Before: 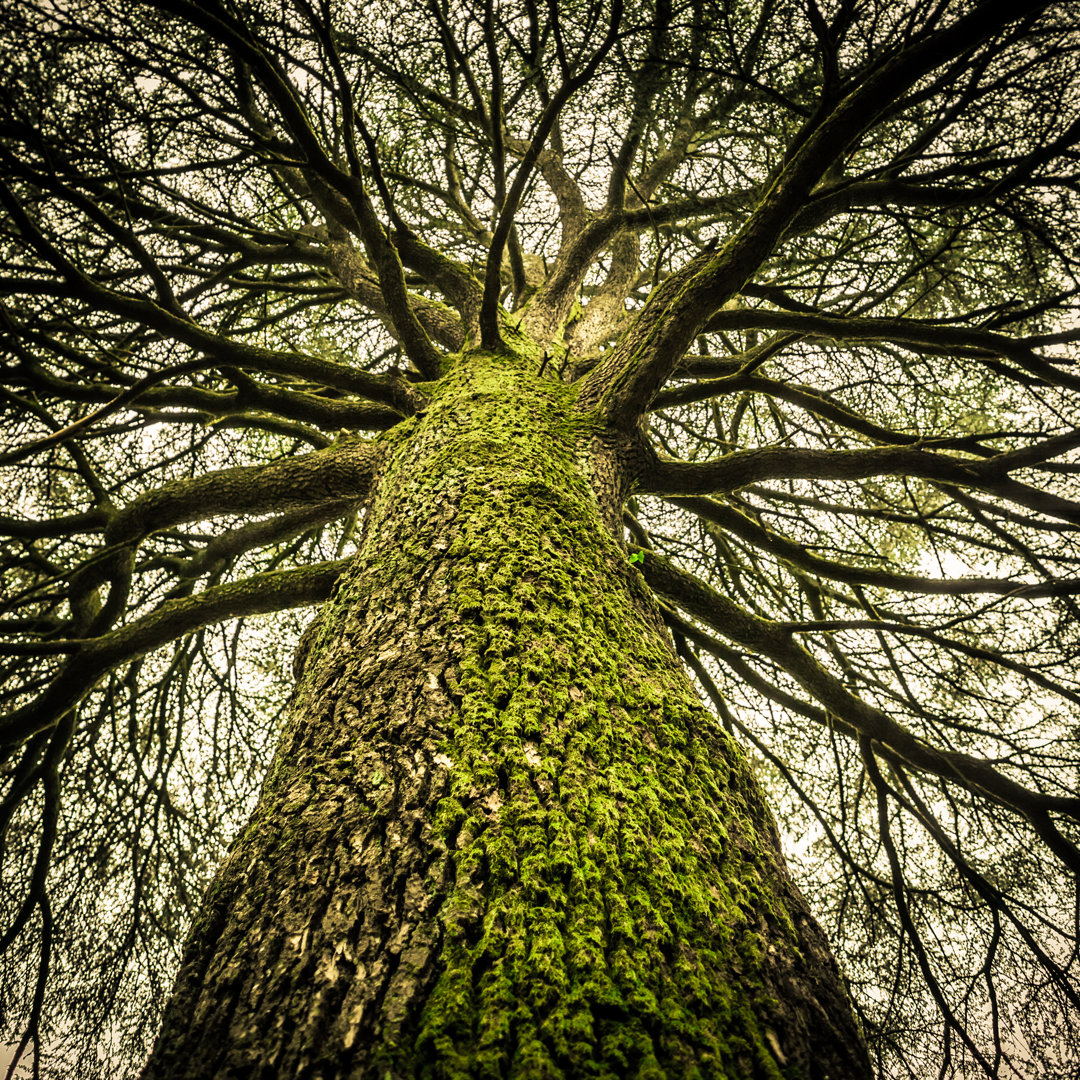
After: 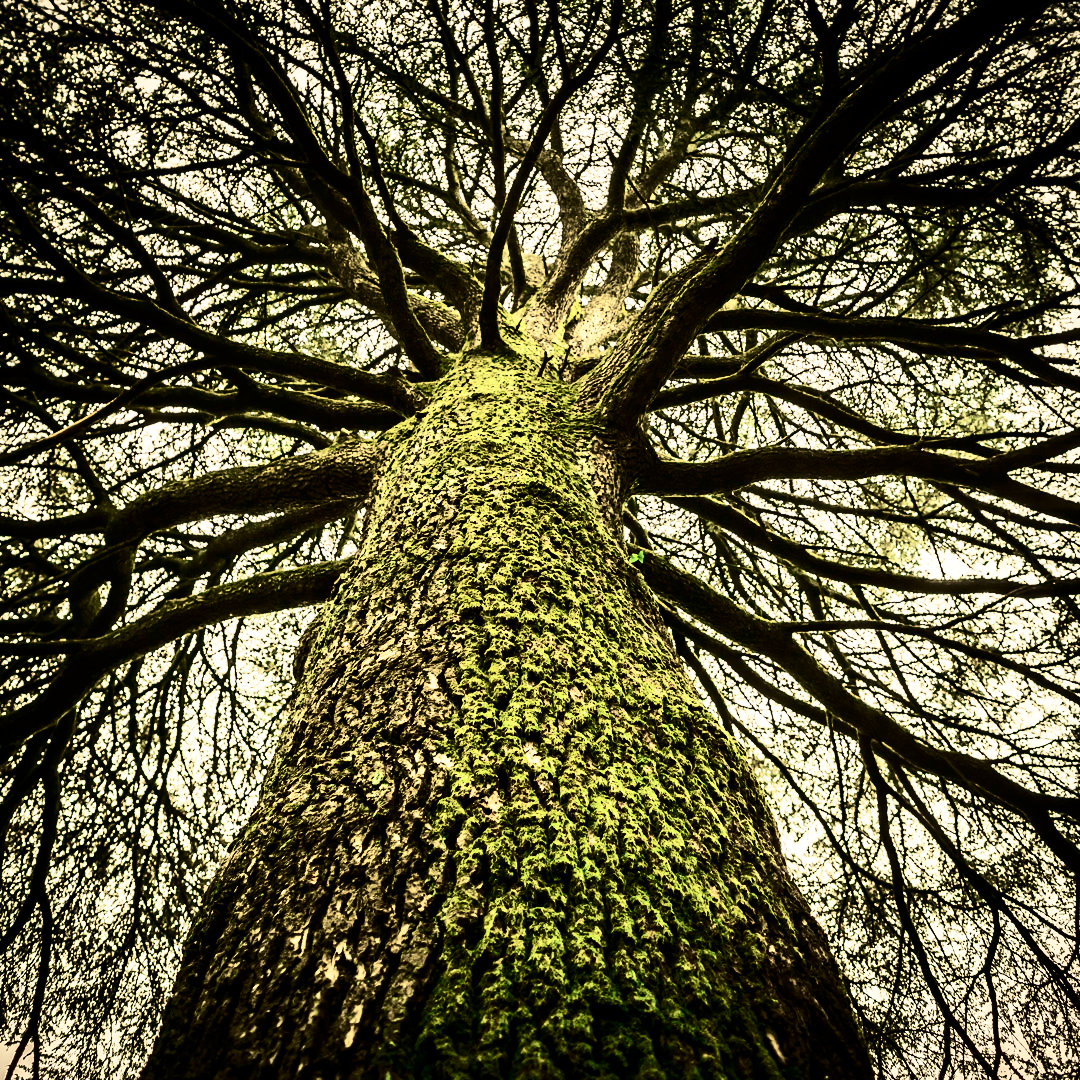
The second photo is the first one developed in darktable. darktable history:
contrast brightness saturation: contrast 0.487, saturation -0.089
